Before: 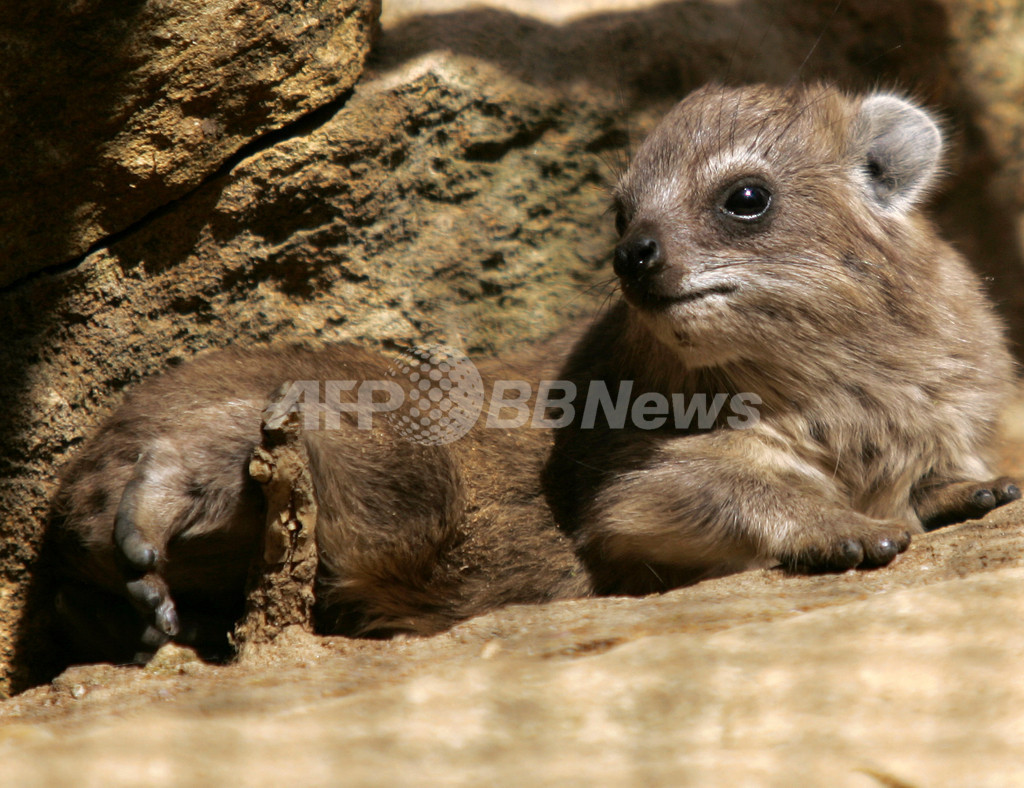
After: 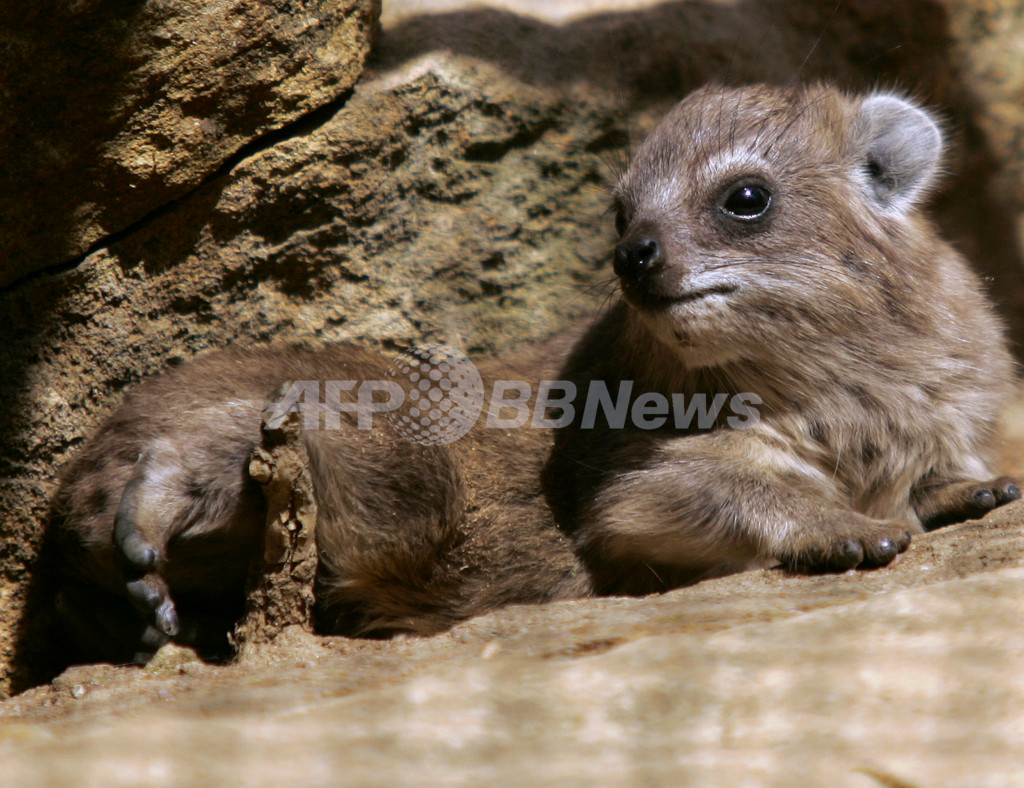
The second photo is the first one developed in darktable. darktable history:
shadows and highlights: shadows -20, white point adjustment -2, highlights -35
white balance: red 0.967, blue 1.119, emerald 0.756
